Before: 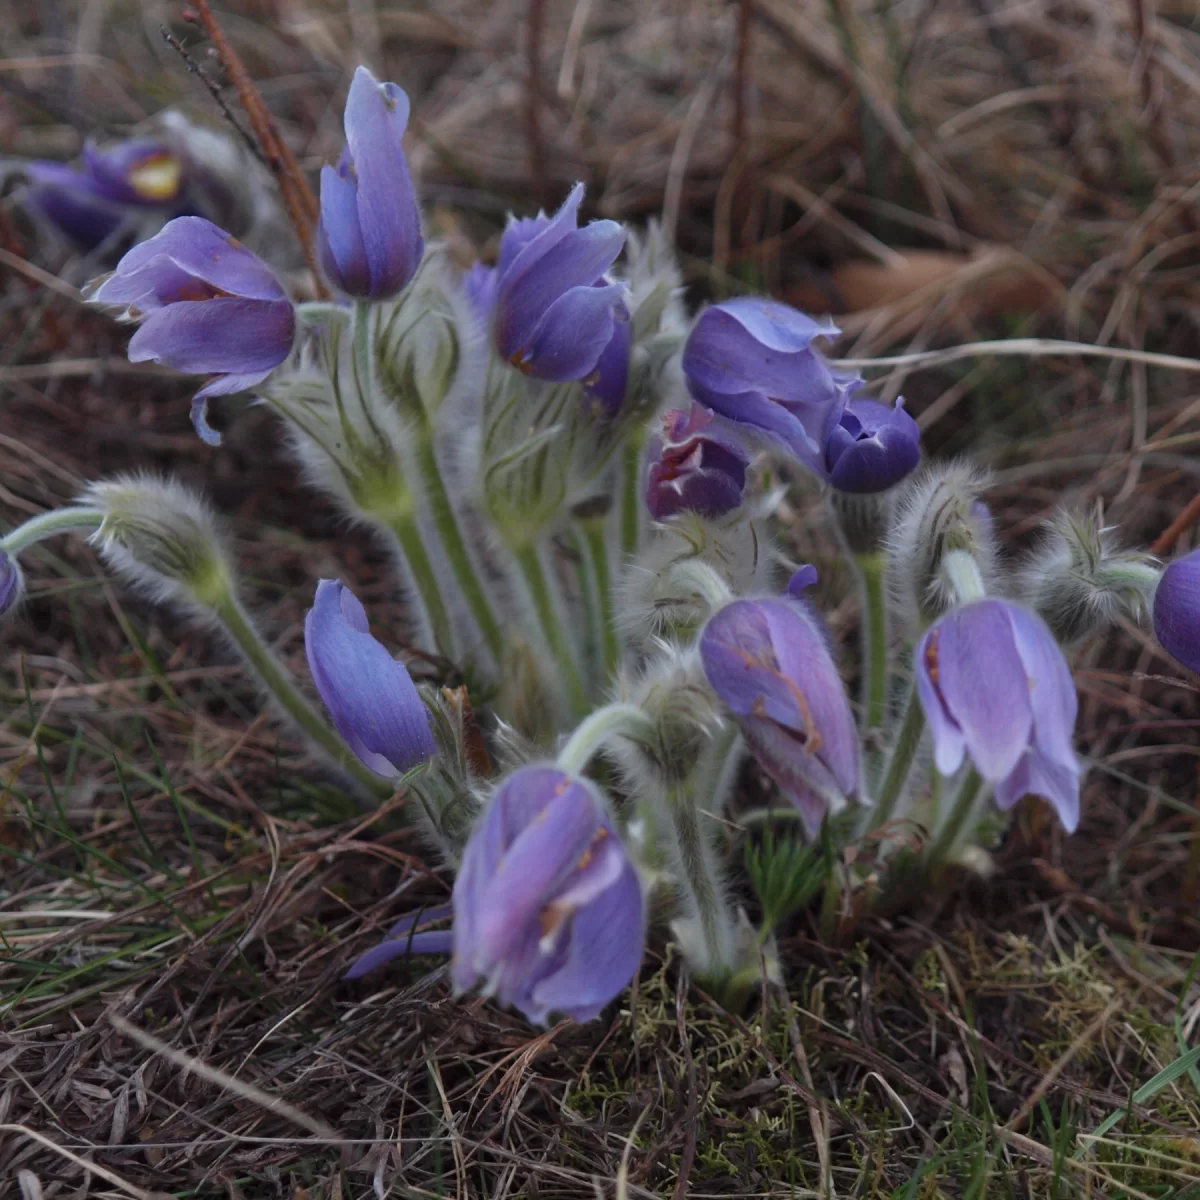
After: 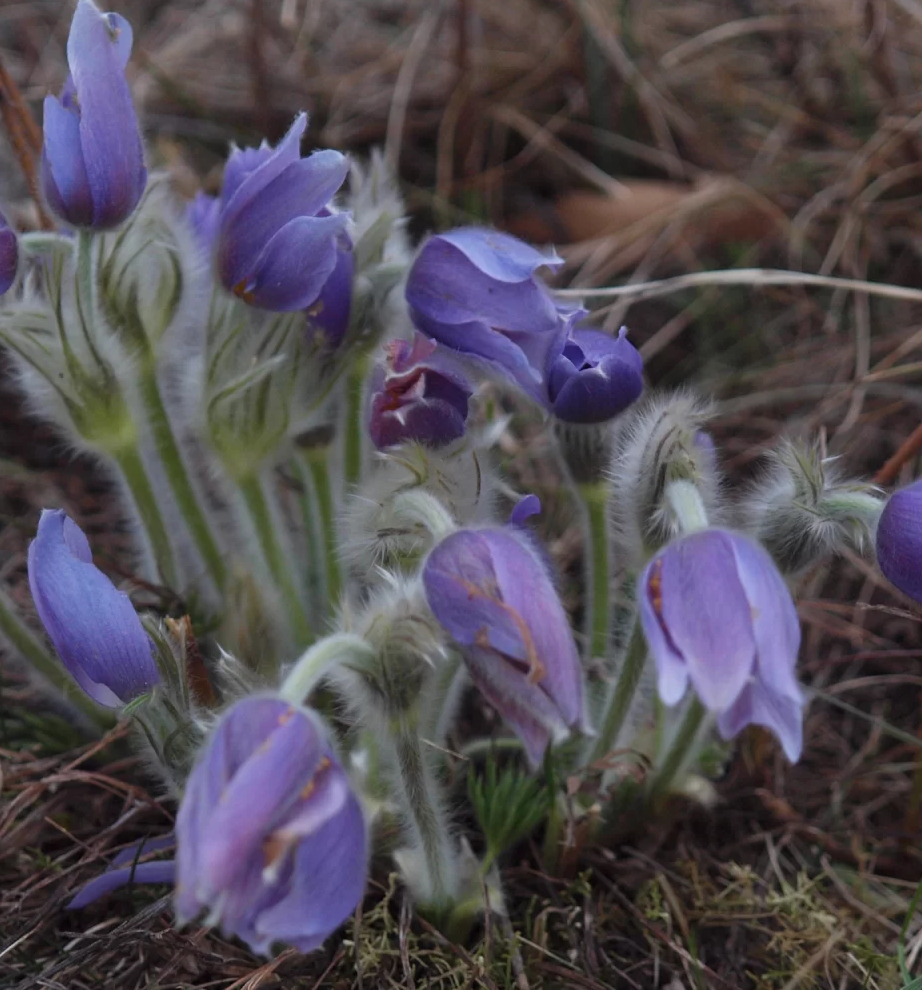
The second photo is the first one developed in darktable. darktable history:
crop: left 23.149%, top 5.899%, bottom 11.548%
